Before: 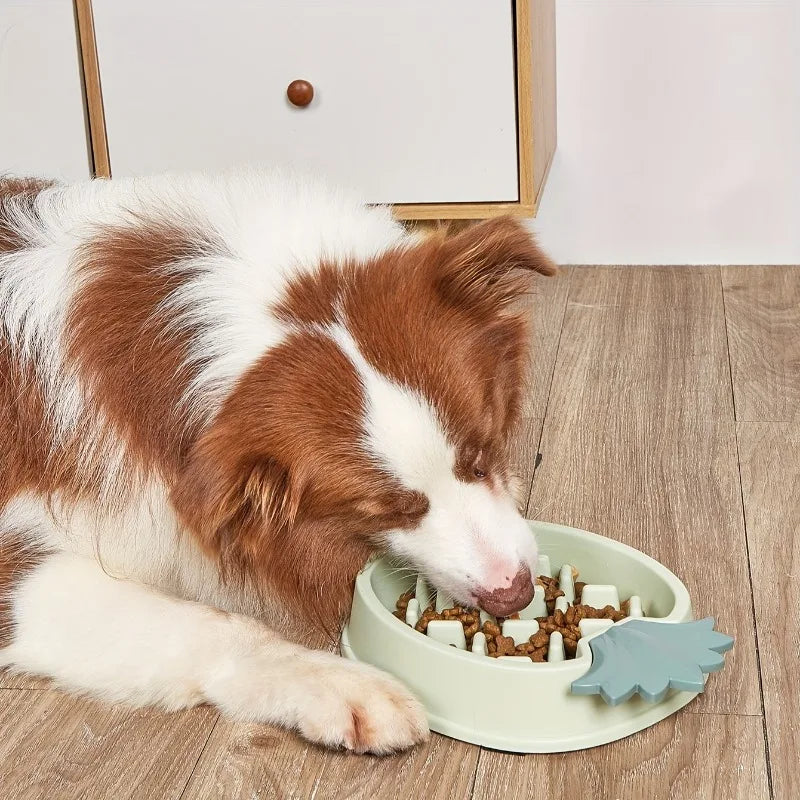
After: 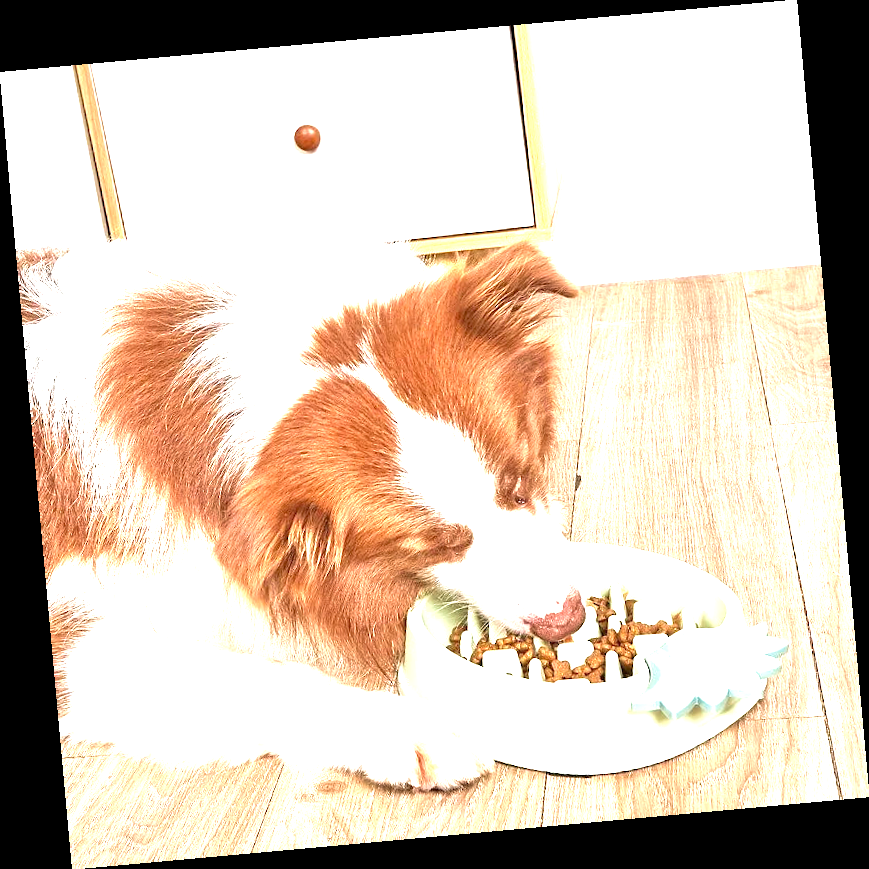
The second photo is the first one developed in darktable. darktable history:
velvia: on, module defaults
rotate and perspective: rotation -5.2°, automatic cropping off
exposure: black level correction 0.001, exposure 1.735 EV, compensate highlight preservation false
